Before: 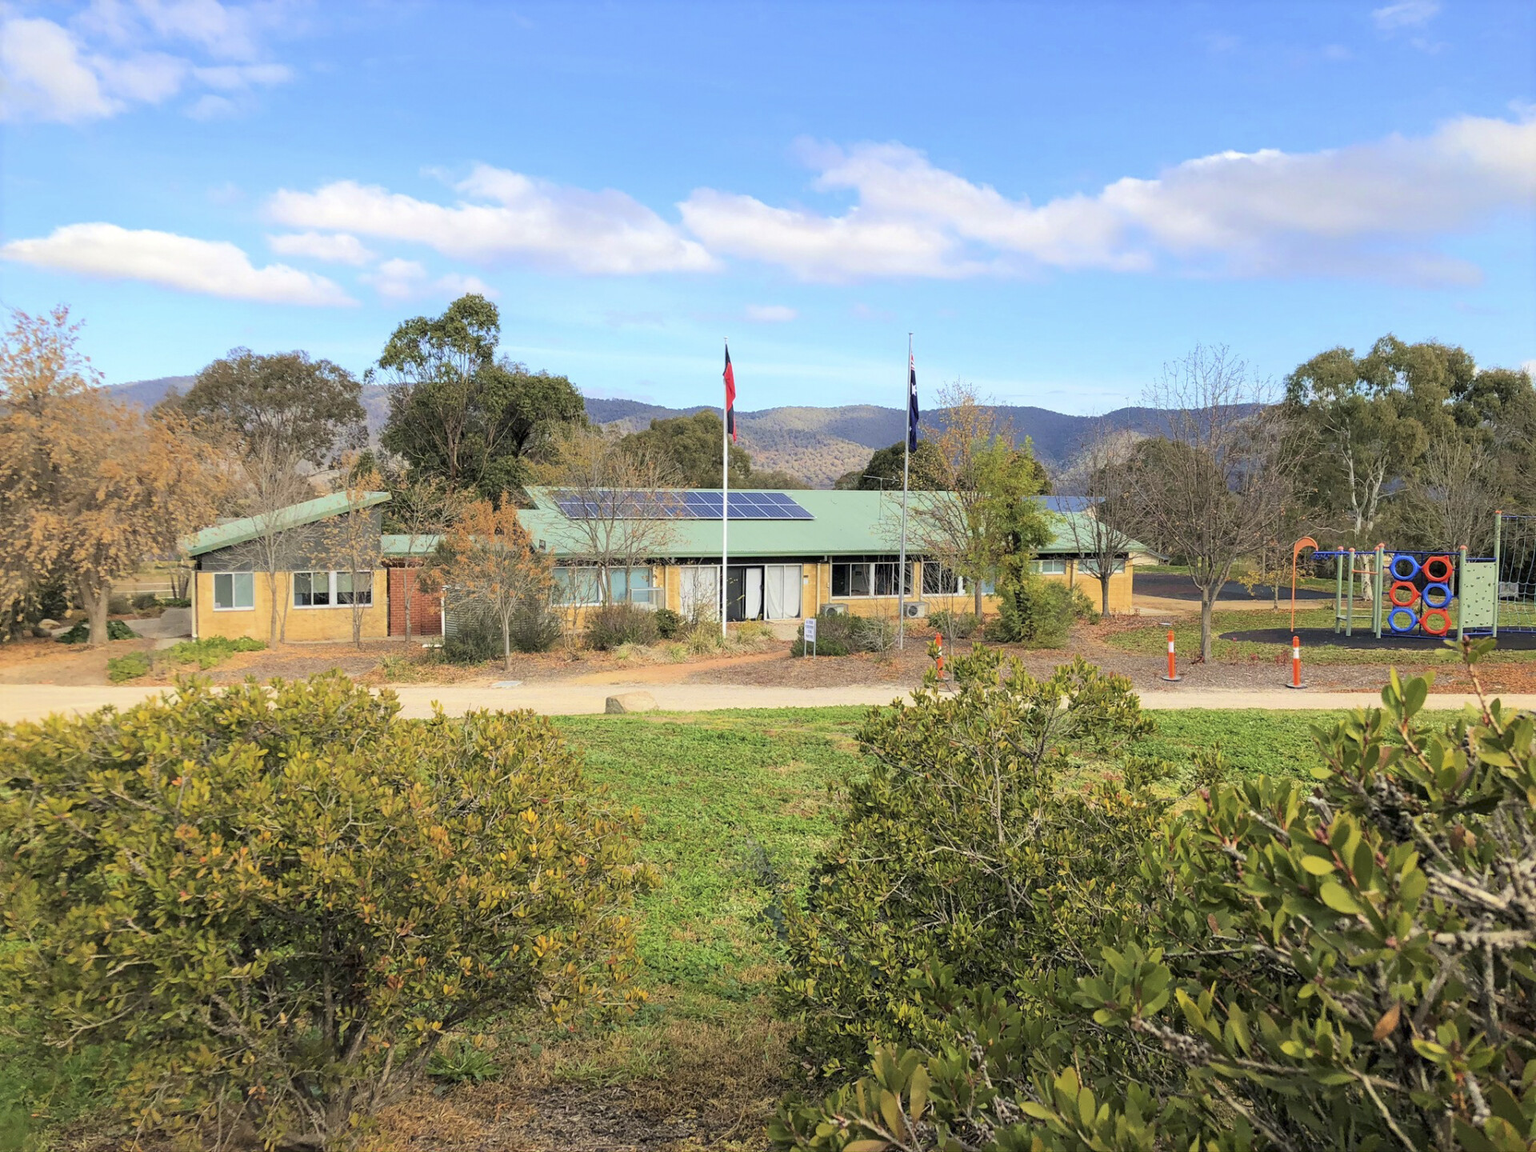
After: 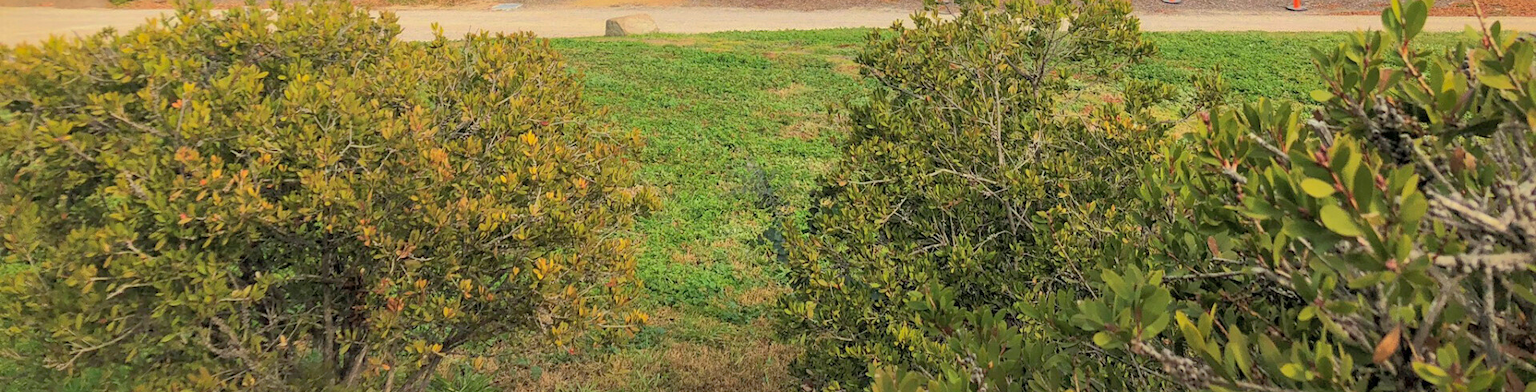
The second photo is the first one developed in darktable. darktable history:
shadows and highlights: shadows 58.57, highlights -59.75
crop and rotate: top 58.868%, bottom 7.053%
